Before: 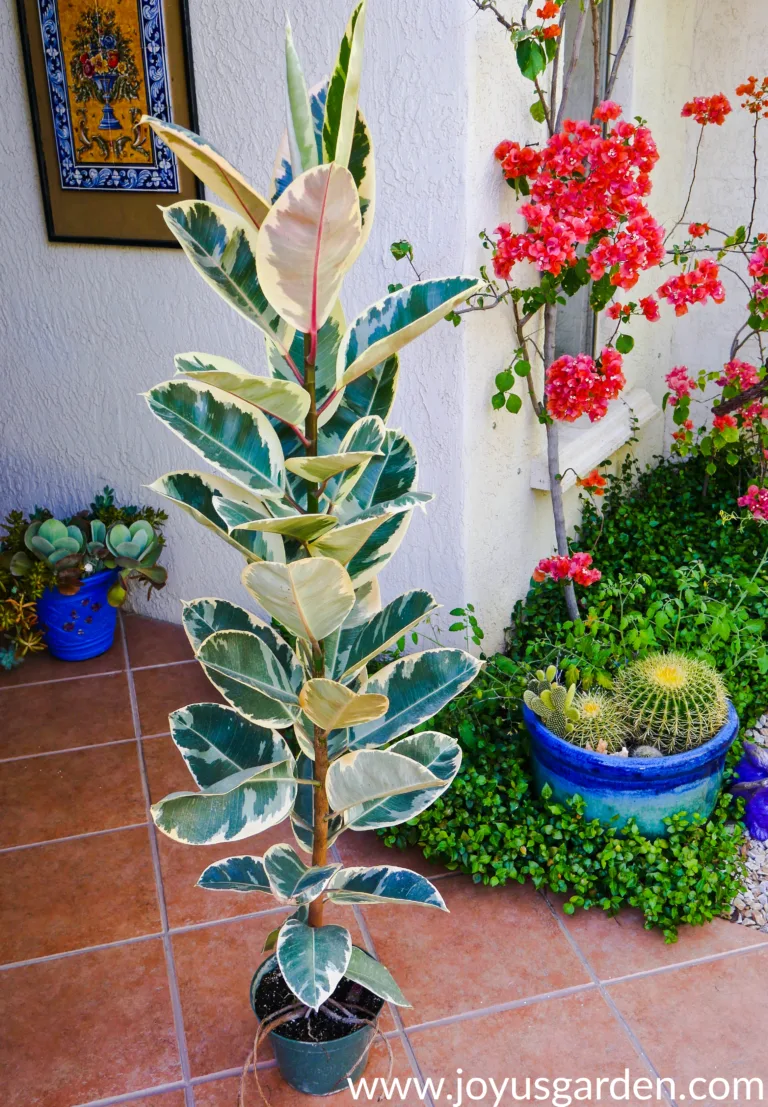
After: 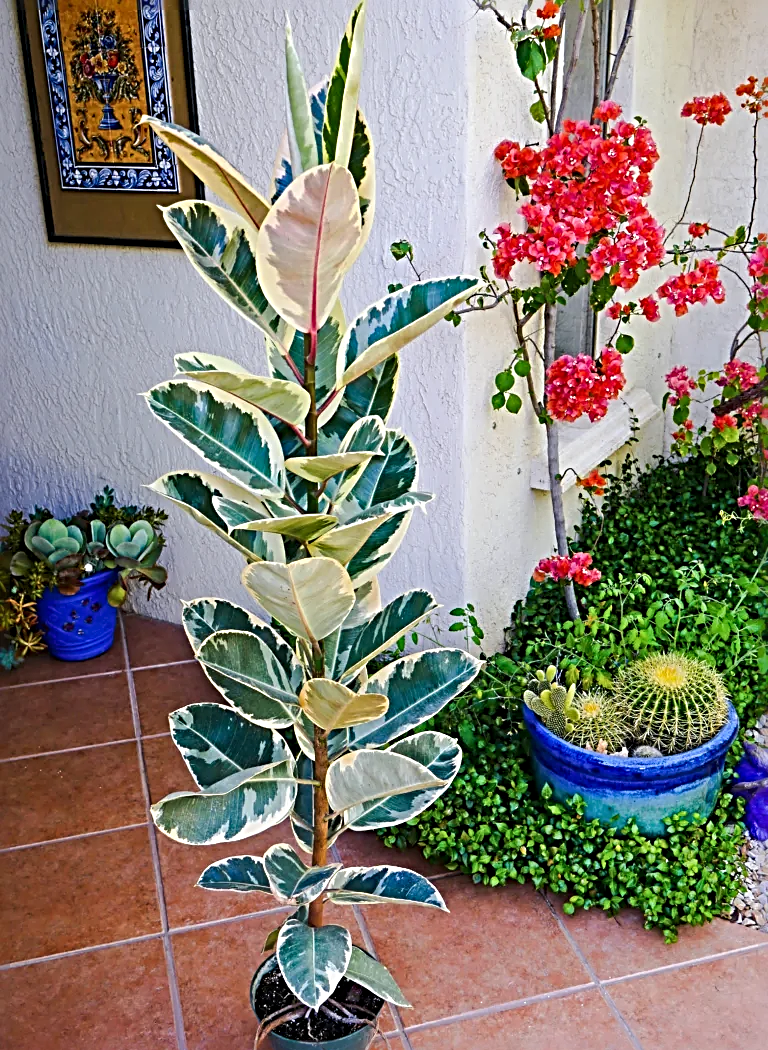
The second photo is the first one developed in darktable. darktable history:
crop and rotate: top 0%, bottom 5.097%
sharpen: radius 3.69, amount 0.928
